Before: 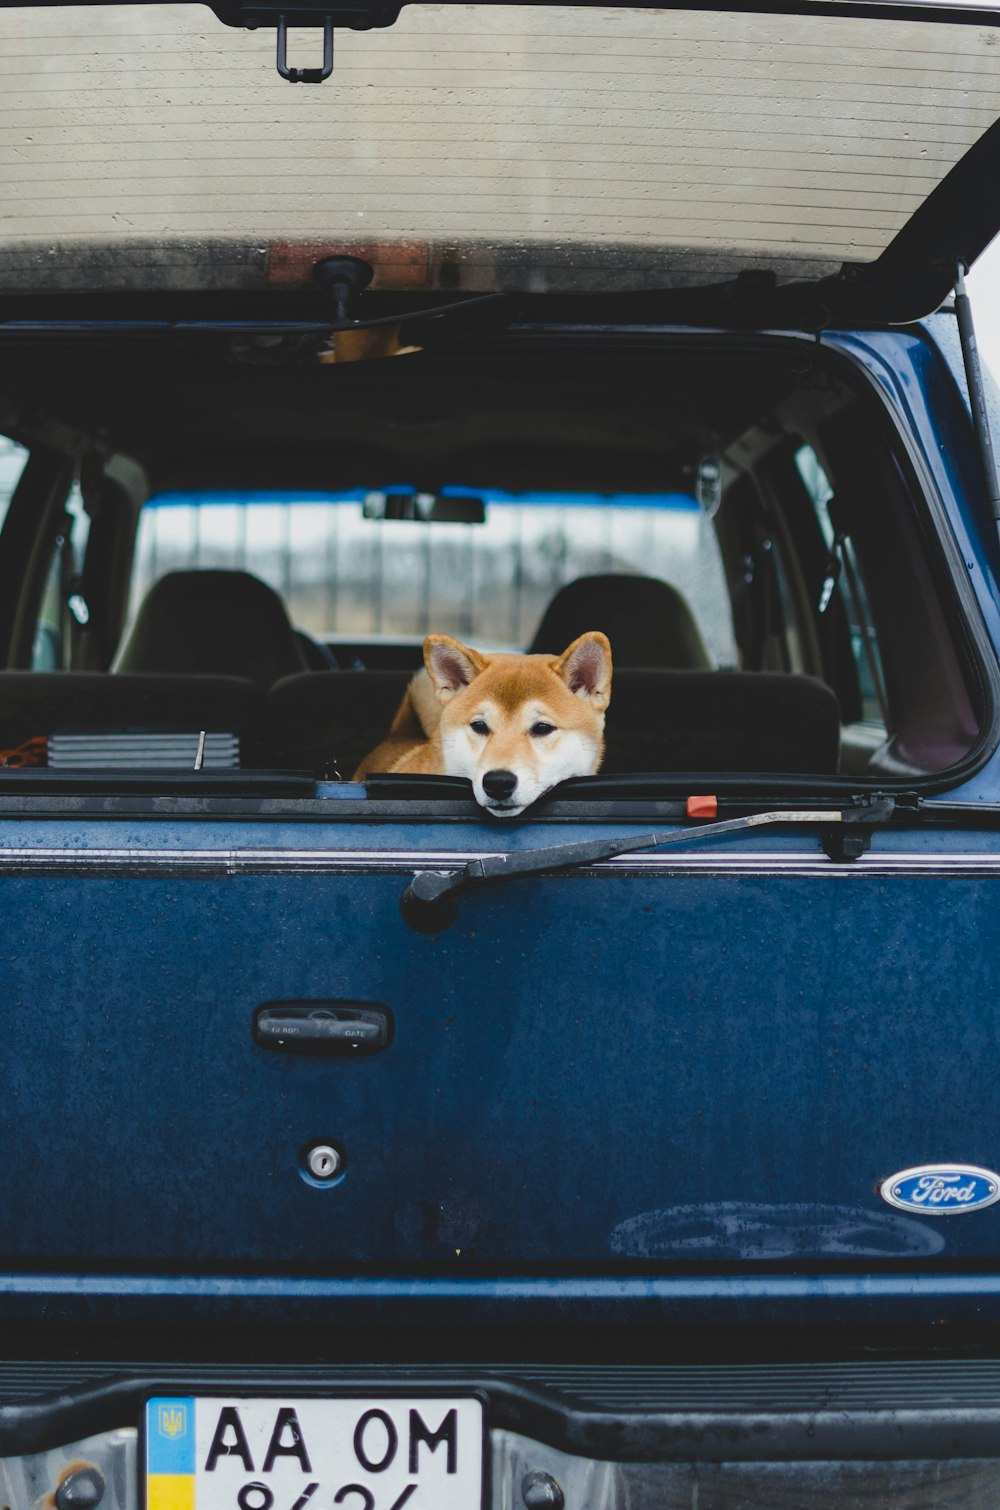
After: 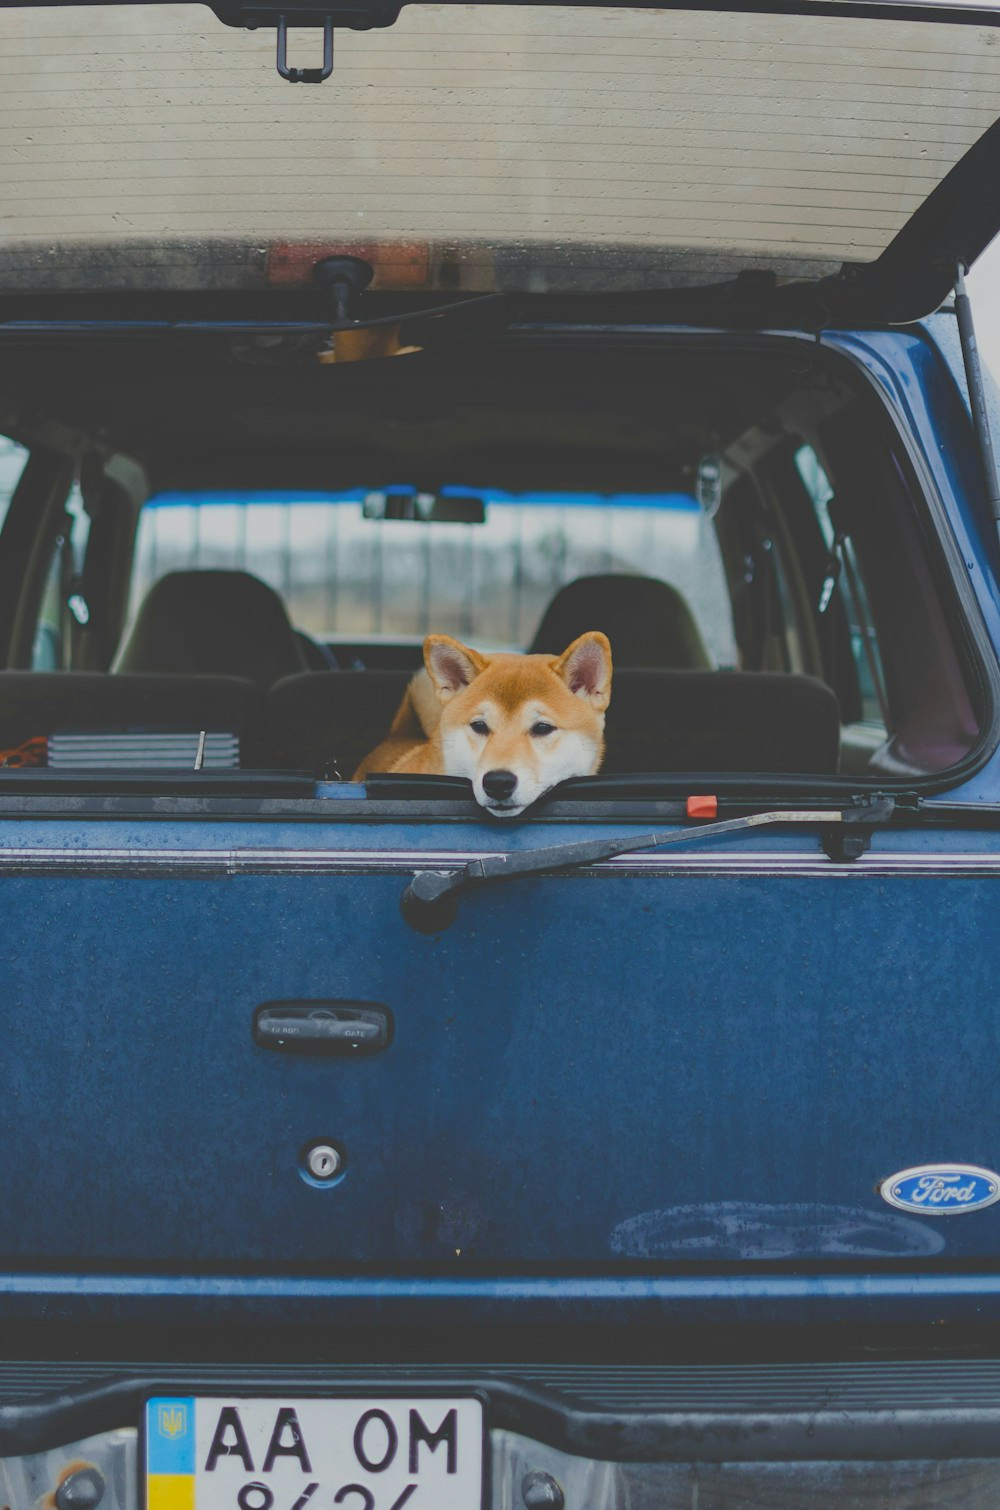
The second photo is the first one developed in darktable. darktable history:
contrast brightness saturation: contrast -0.28
shadows and highlights: shadows 30.86, highlights 0, soften with gaussian
